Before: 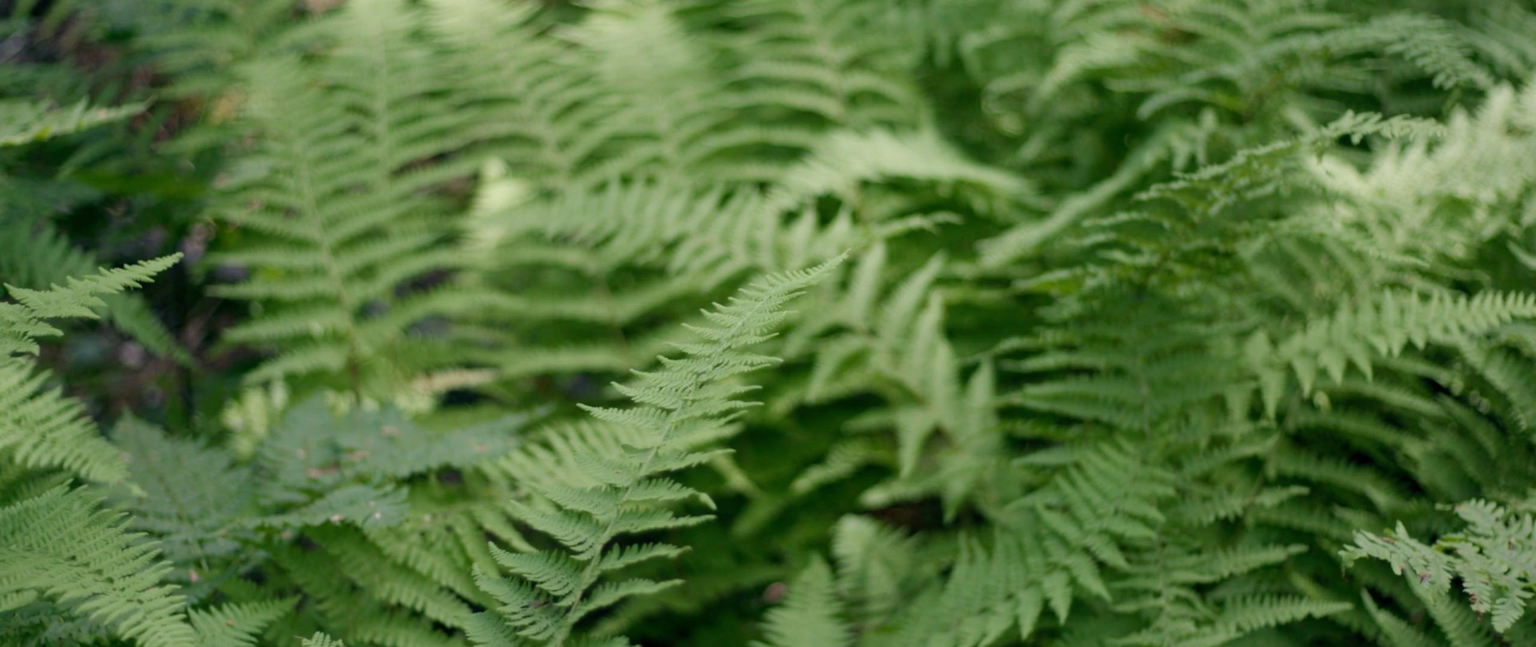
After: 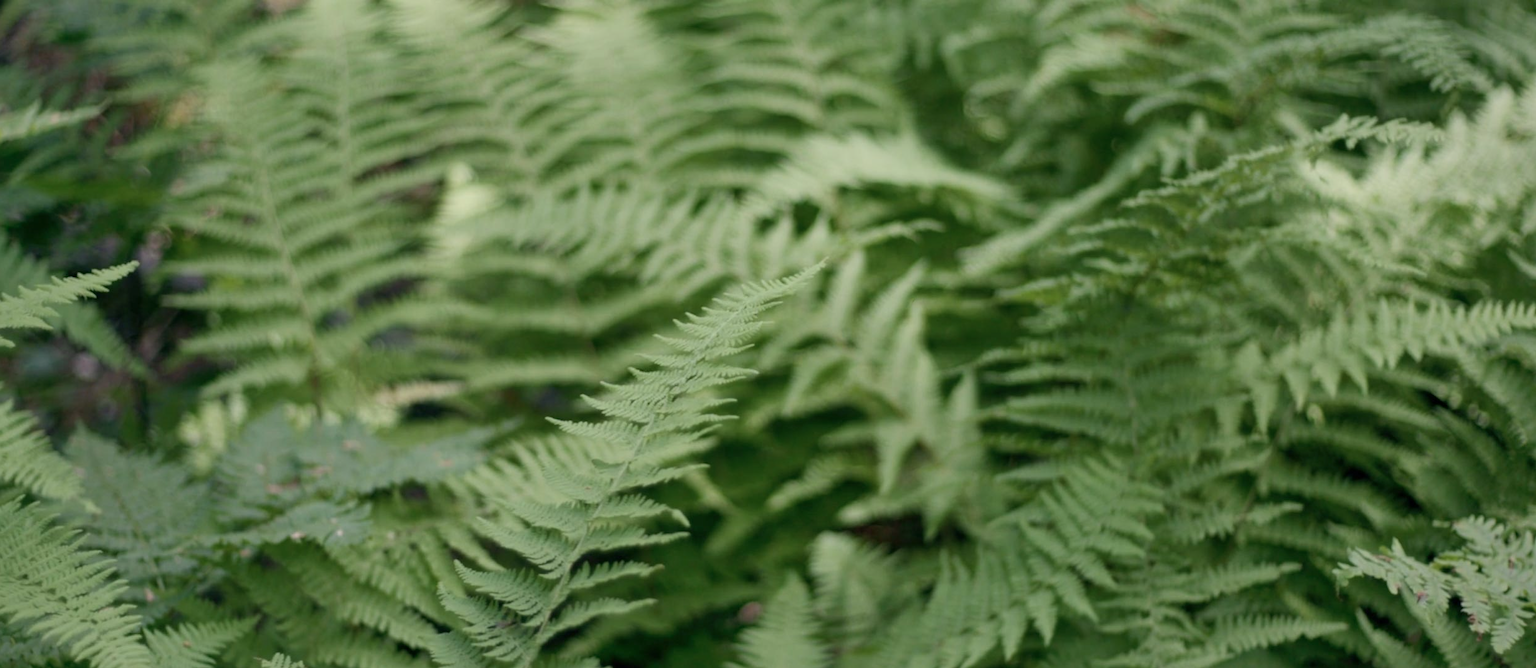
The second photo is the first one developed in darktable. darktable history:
crop and rotate: left 3.238%
shadows and highlights: on, module defaults
contrast brightness saturation: contrast 0.11, saturation -0.17
